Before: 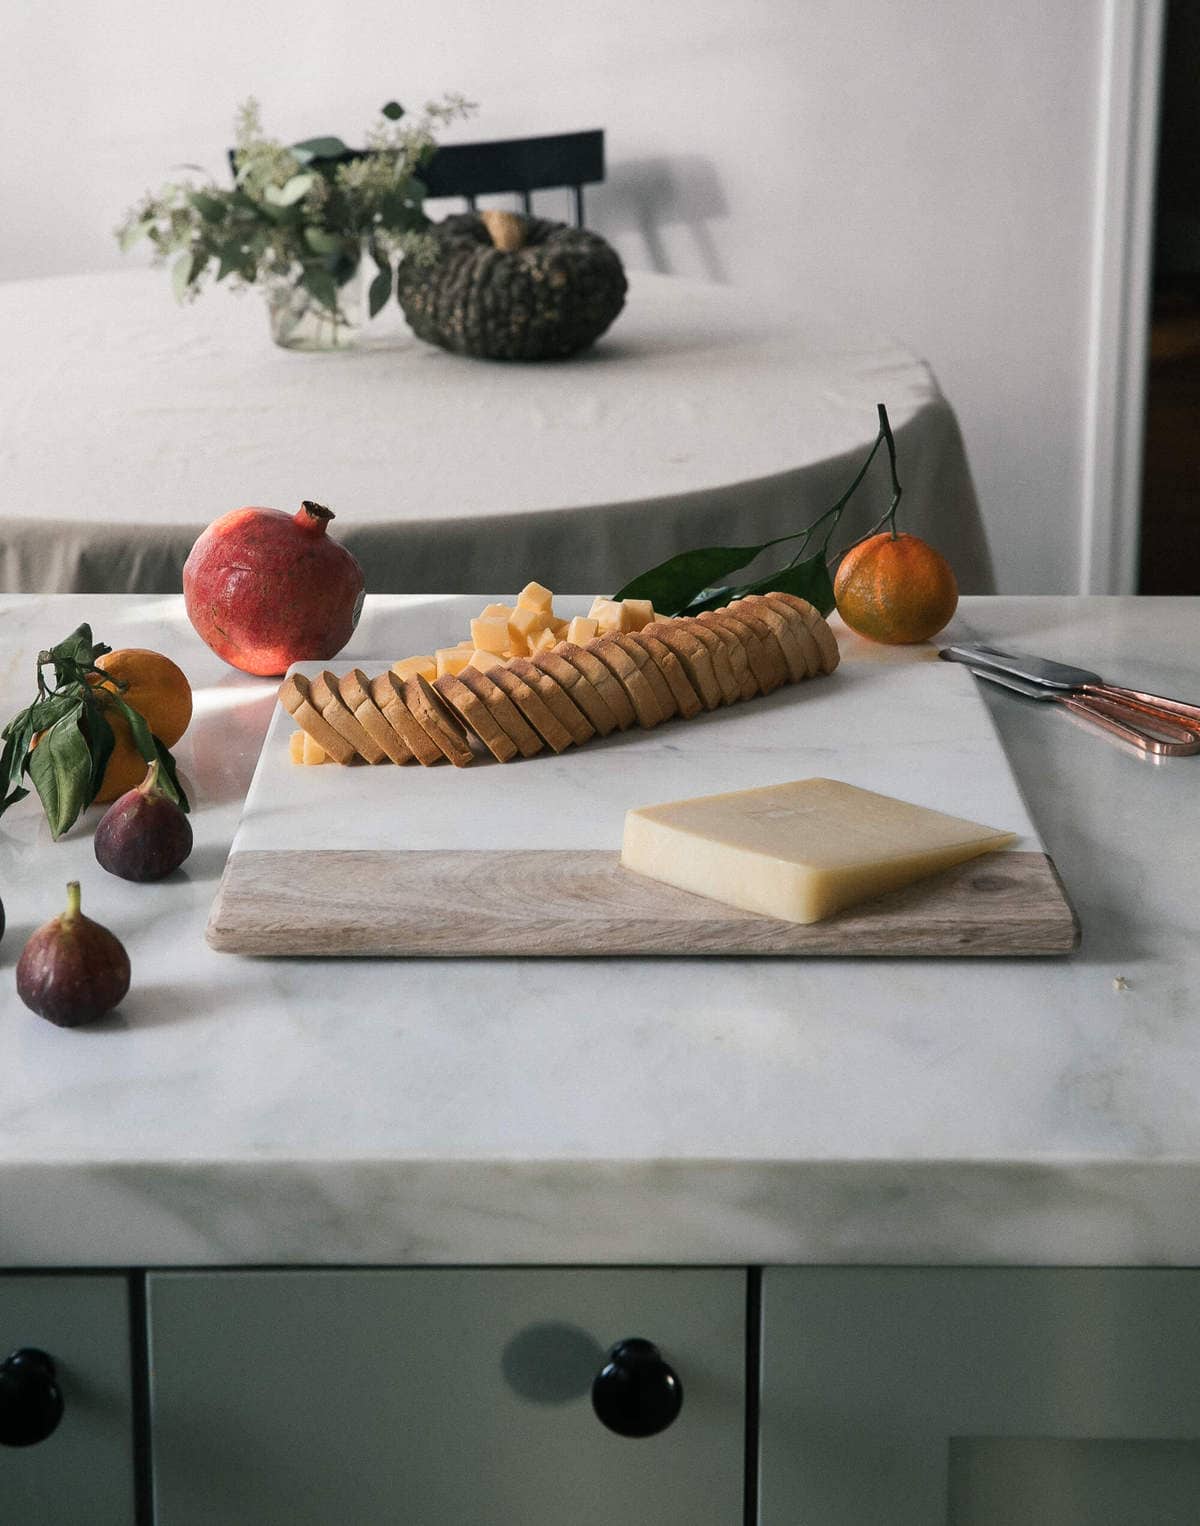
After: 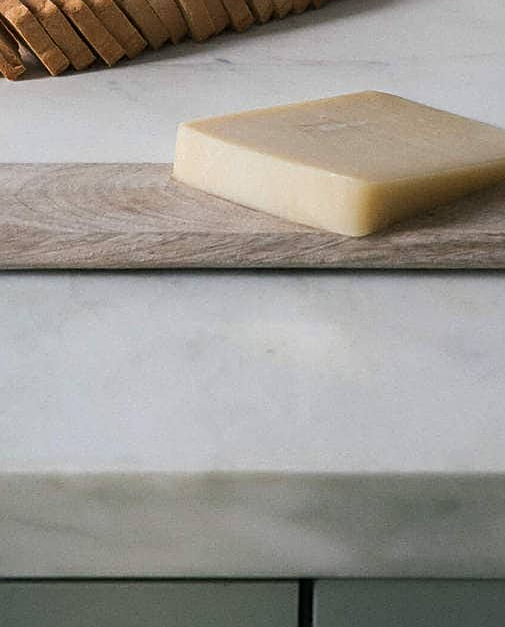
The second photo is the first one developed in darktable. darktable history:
sharpen: on, module defaults
crop: left 37.38%, top 45.066%, right 20.525%, bottom 13.79%
